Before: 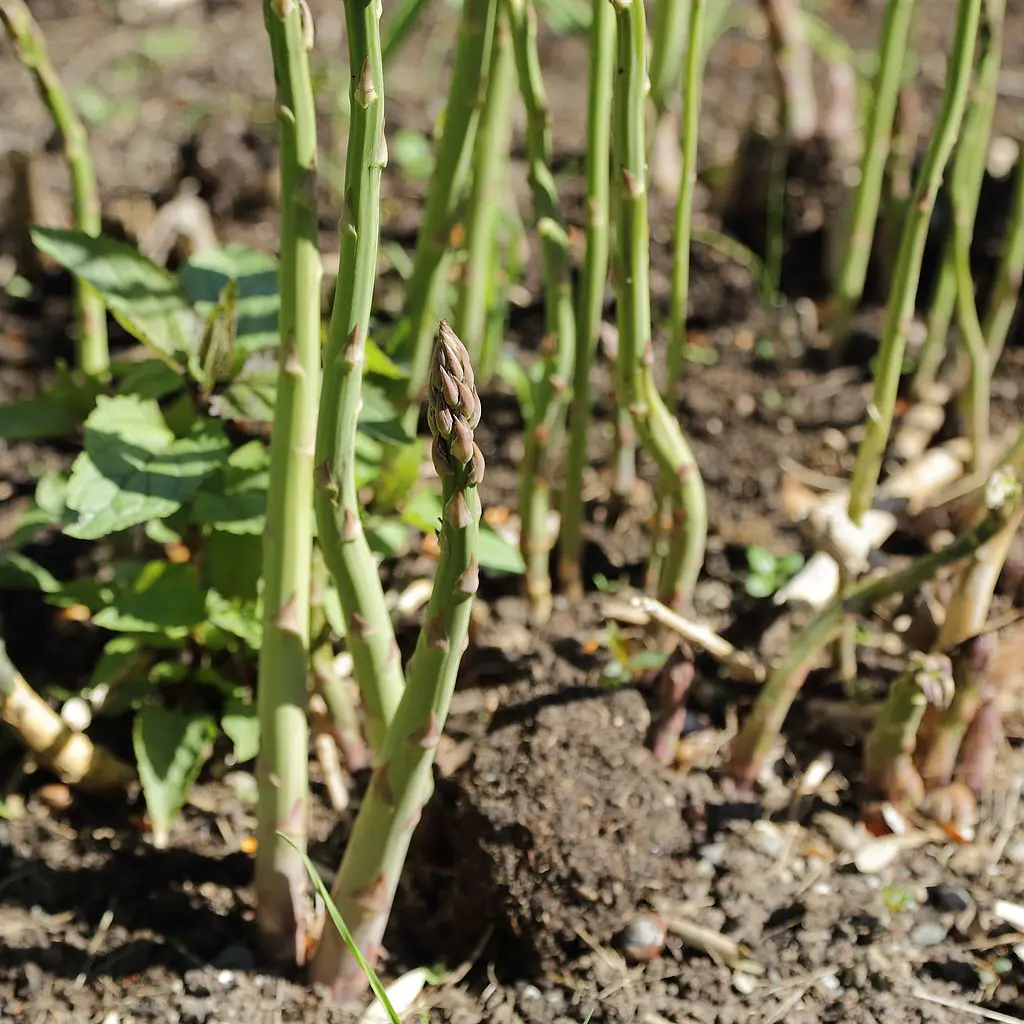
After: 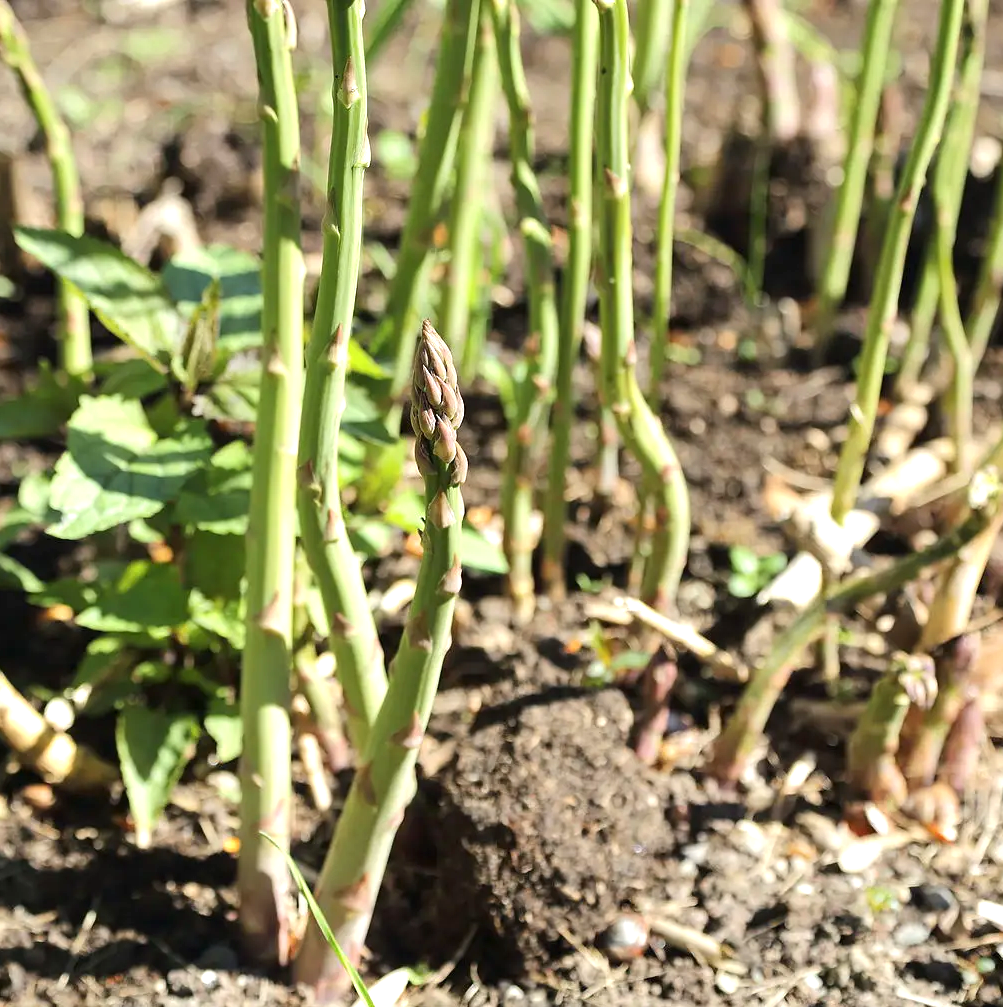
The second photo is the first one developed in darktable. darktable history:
crop: left 1.743%, right 0.288%, bottom 1.582%
exposure: black level correction 0, exposure 0.694 EV, compensate highlight preservation false
